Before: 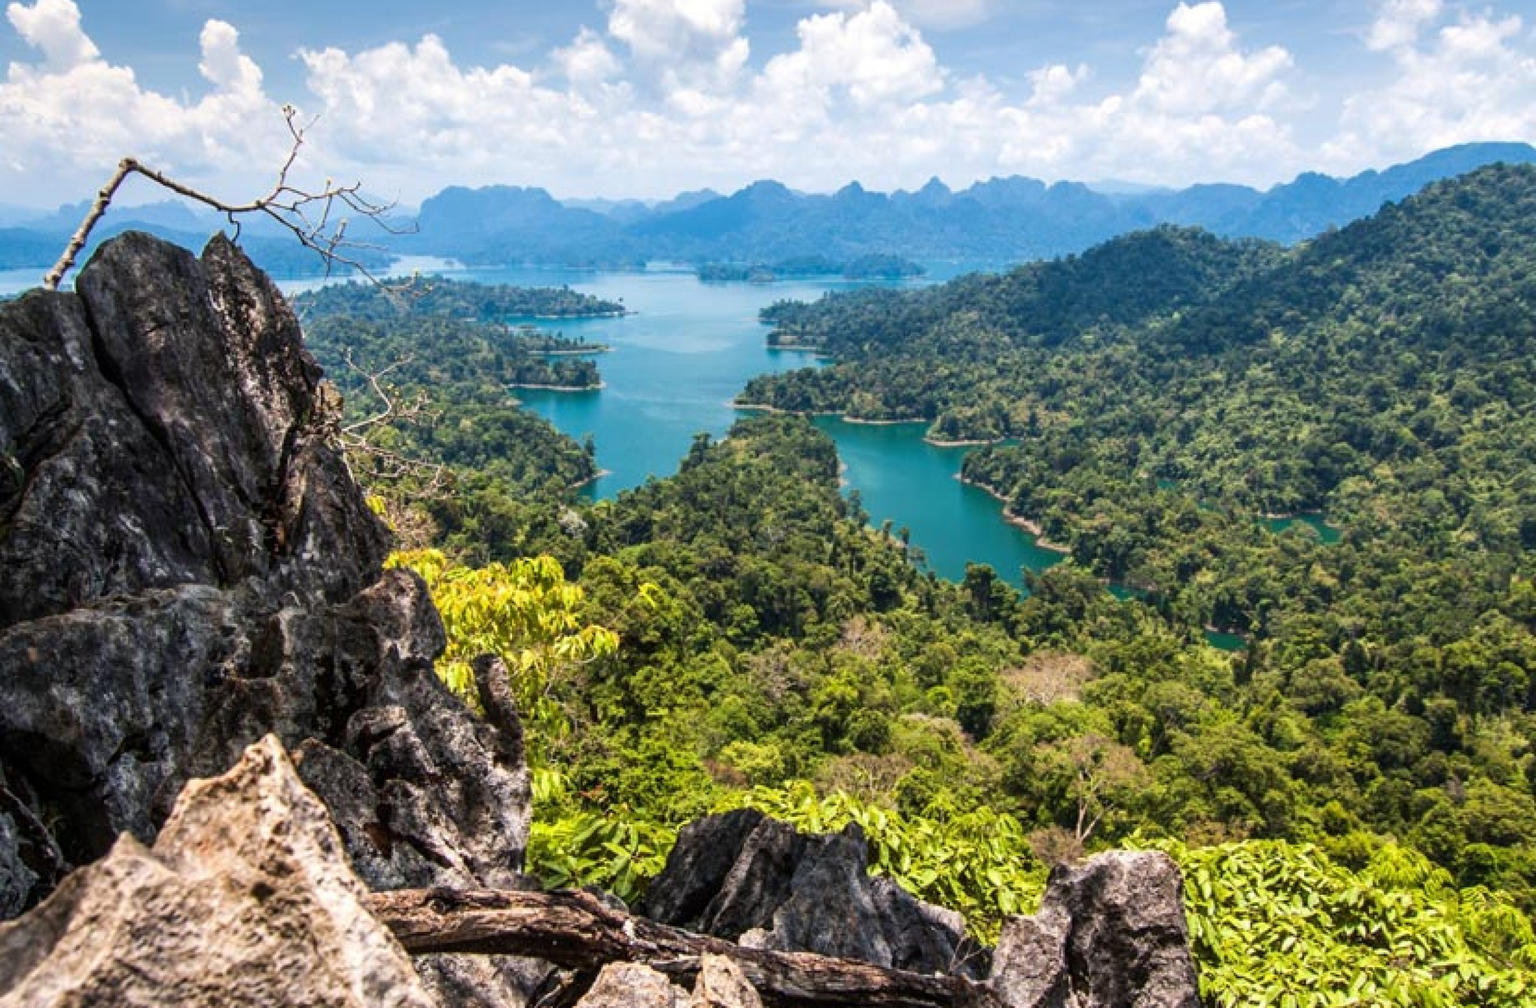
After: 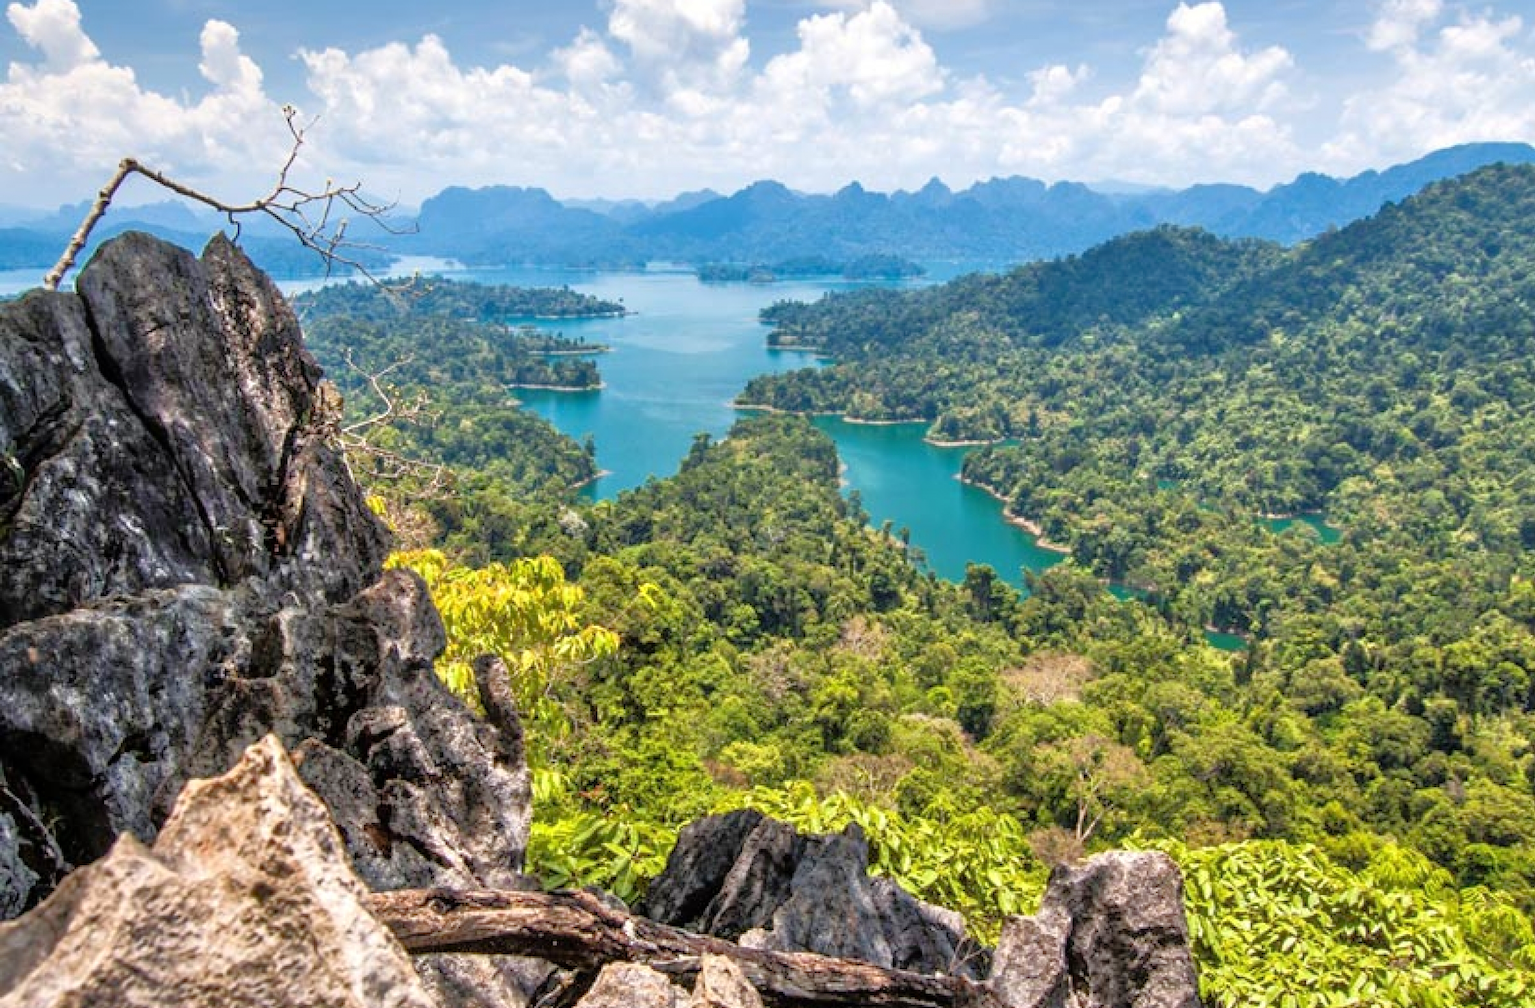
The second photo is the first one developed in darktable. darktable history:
tone equalizer: -7 EV 0.152 EV, -6 EV 0.578 EV, -5 EV 1.14 EV, -4 EV 1.37 EV, -3 EV 1.17 EV, -2 EV 0.6 EV, -1 EV 0.147 EV
